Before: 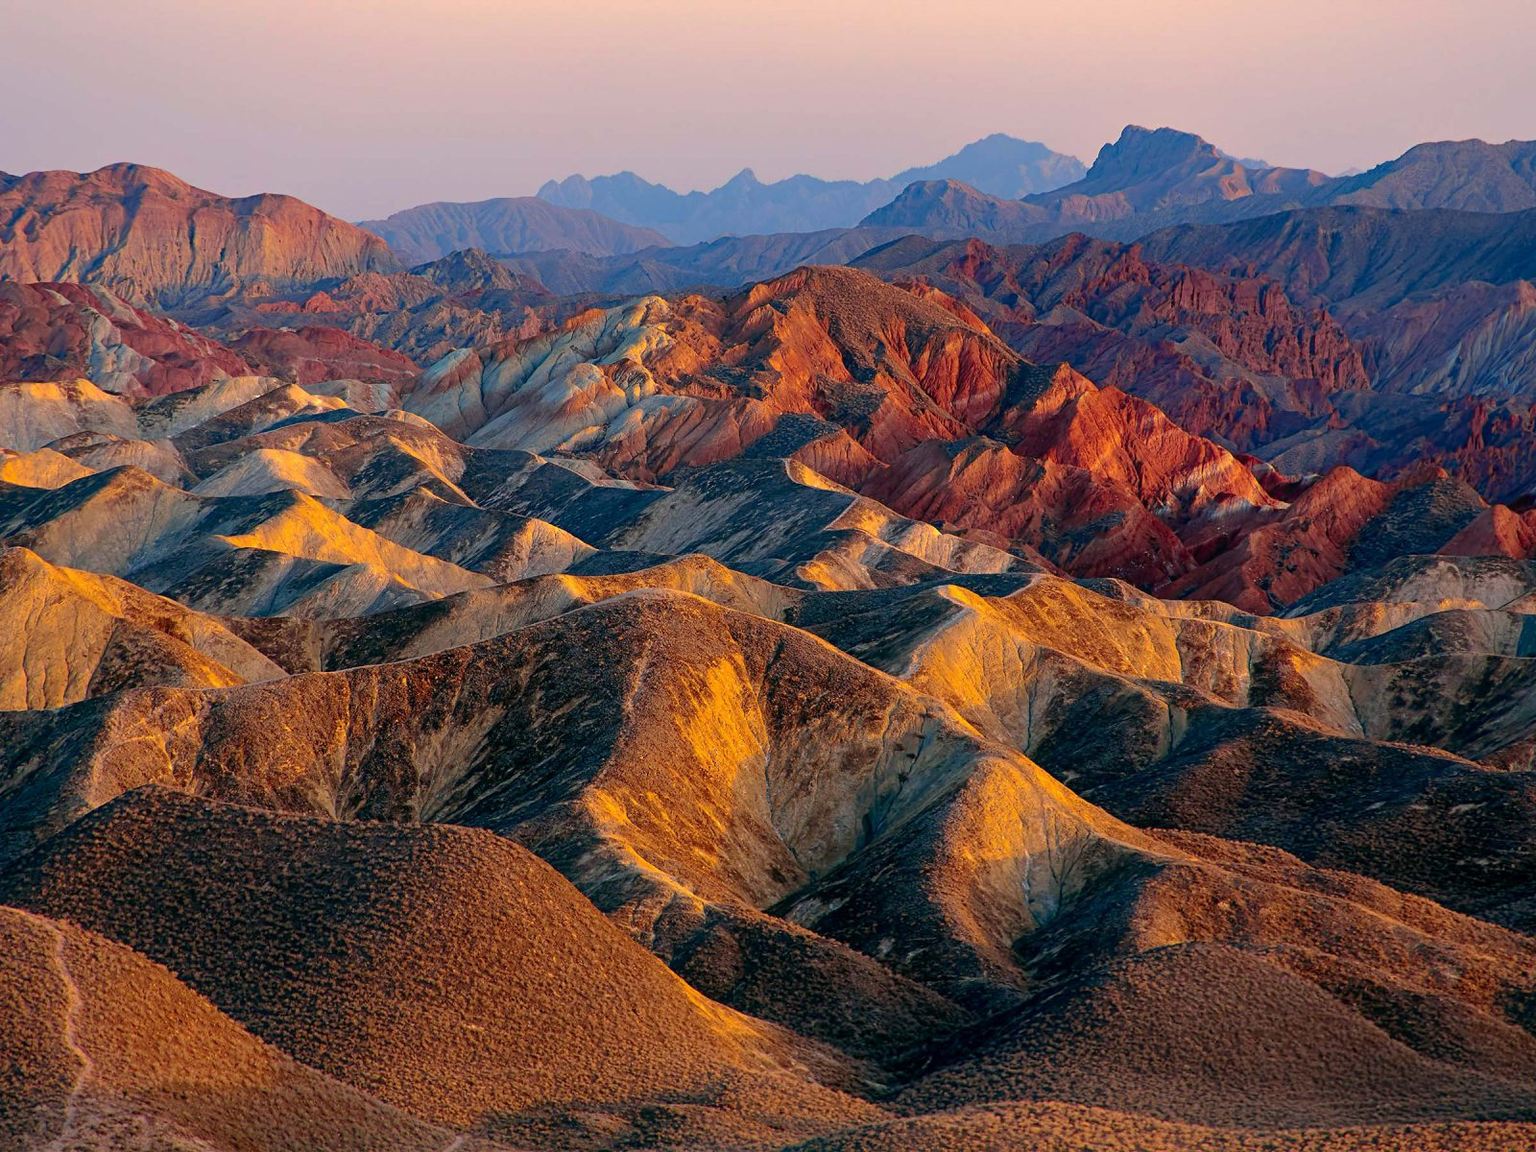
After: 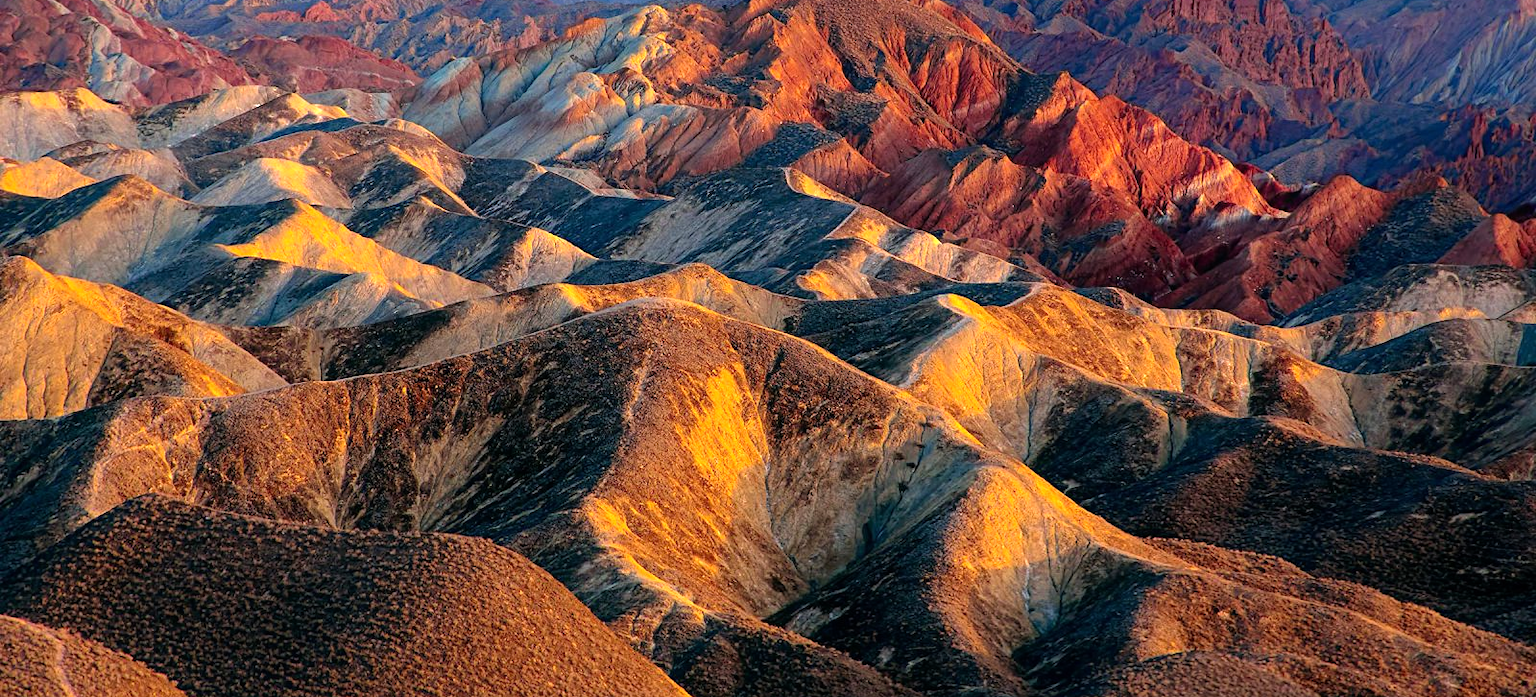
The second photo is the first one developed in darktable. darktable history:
tone equalizer: -8 EV -0.777 EV, -7 EV -0.681 EV, -6 EV -0.58 EV, -5 EV -0.391 EV, -3 EV 0.377 EV, -2 EV 0.6 EV, -1 EV 0.681 EV, +0 EV 0.73 EV
crop and rotate: top 25.309%, bottom 14.031%
